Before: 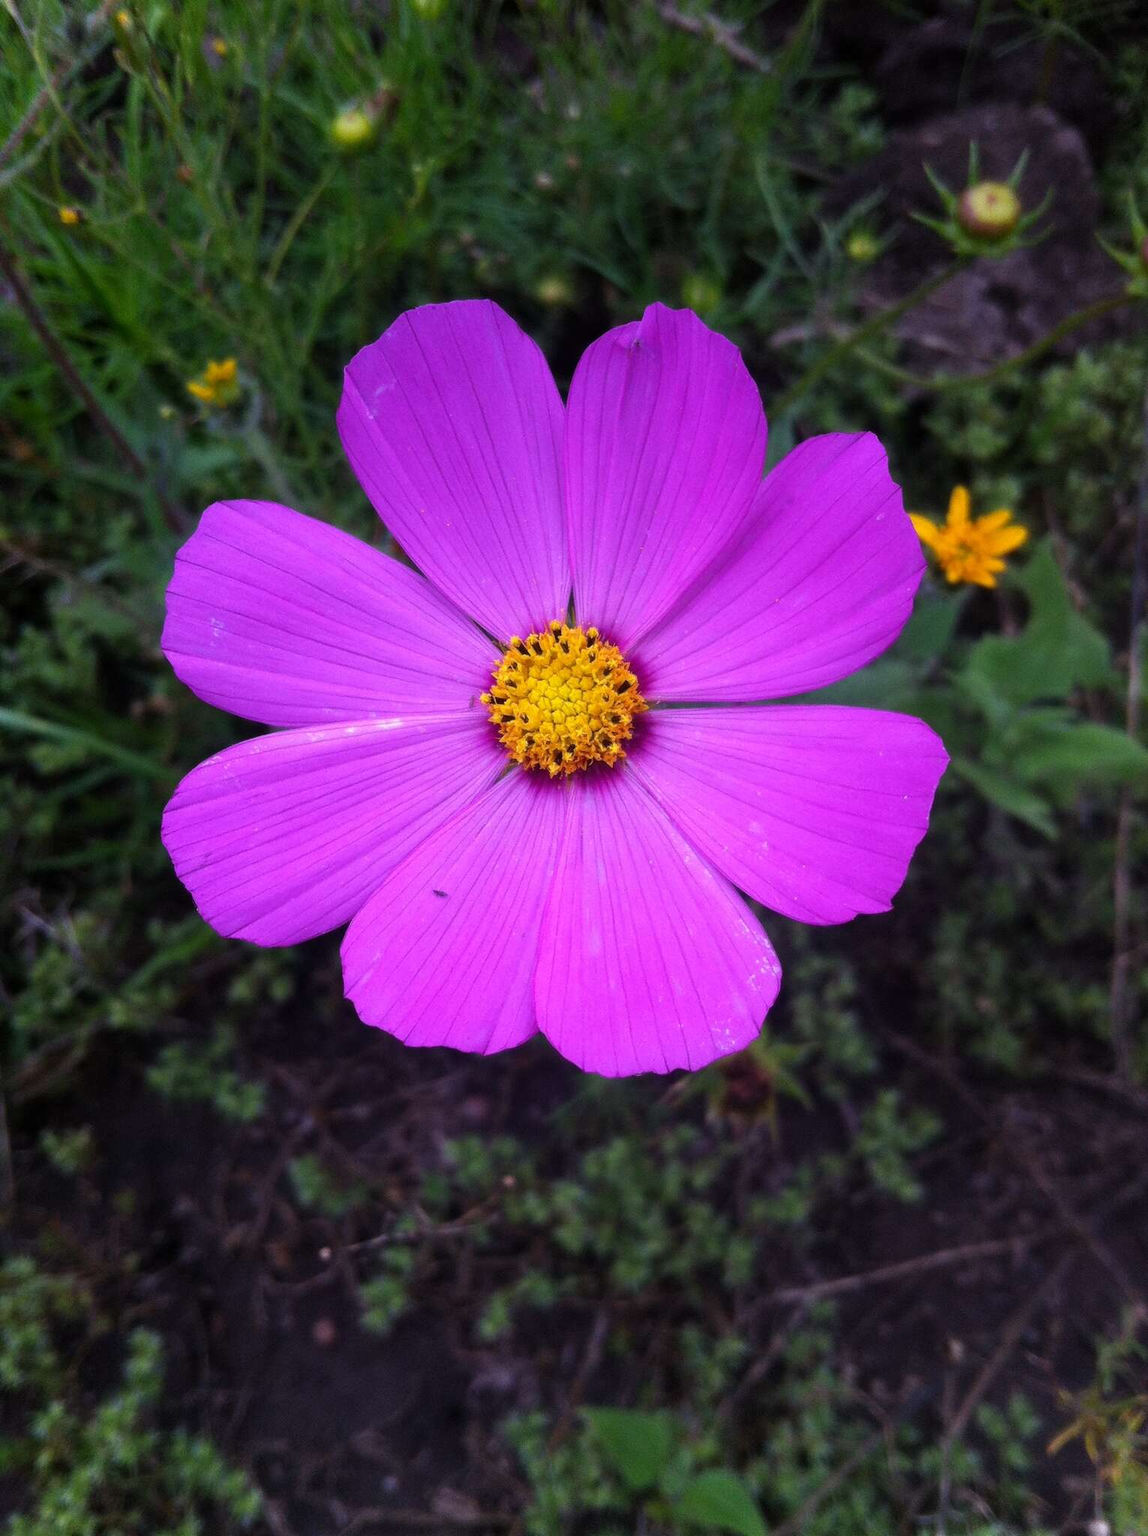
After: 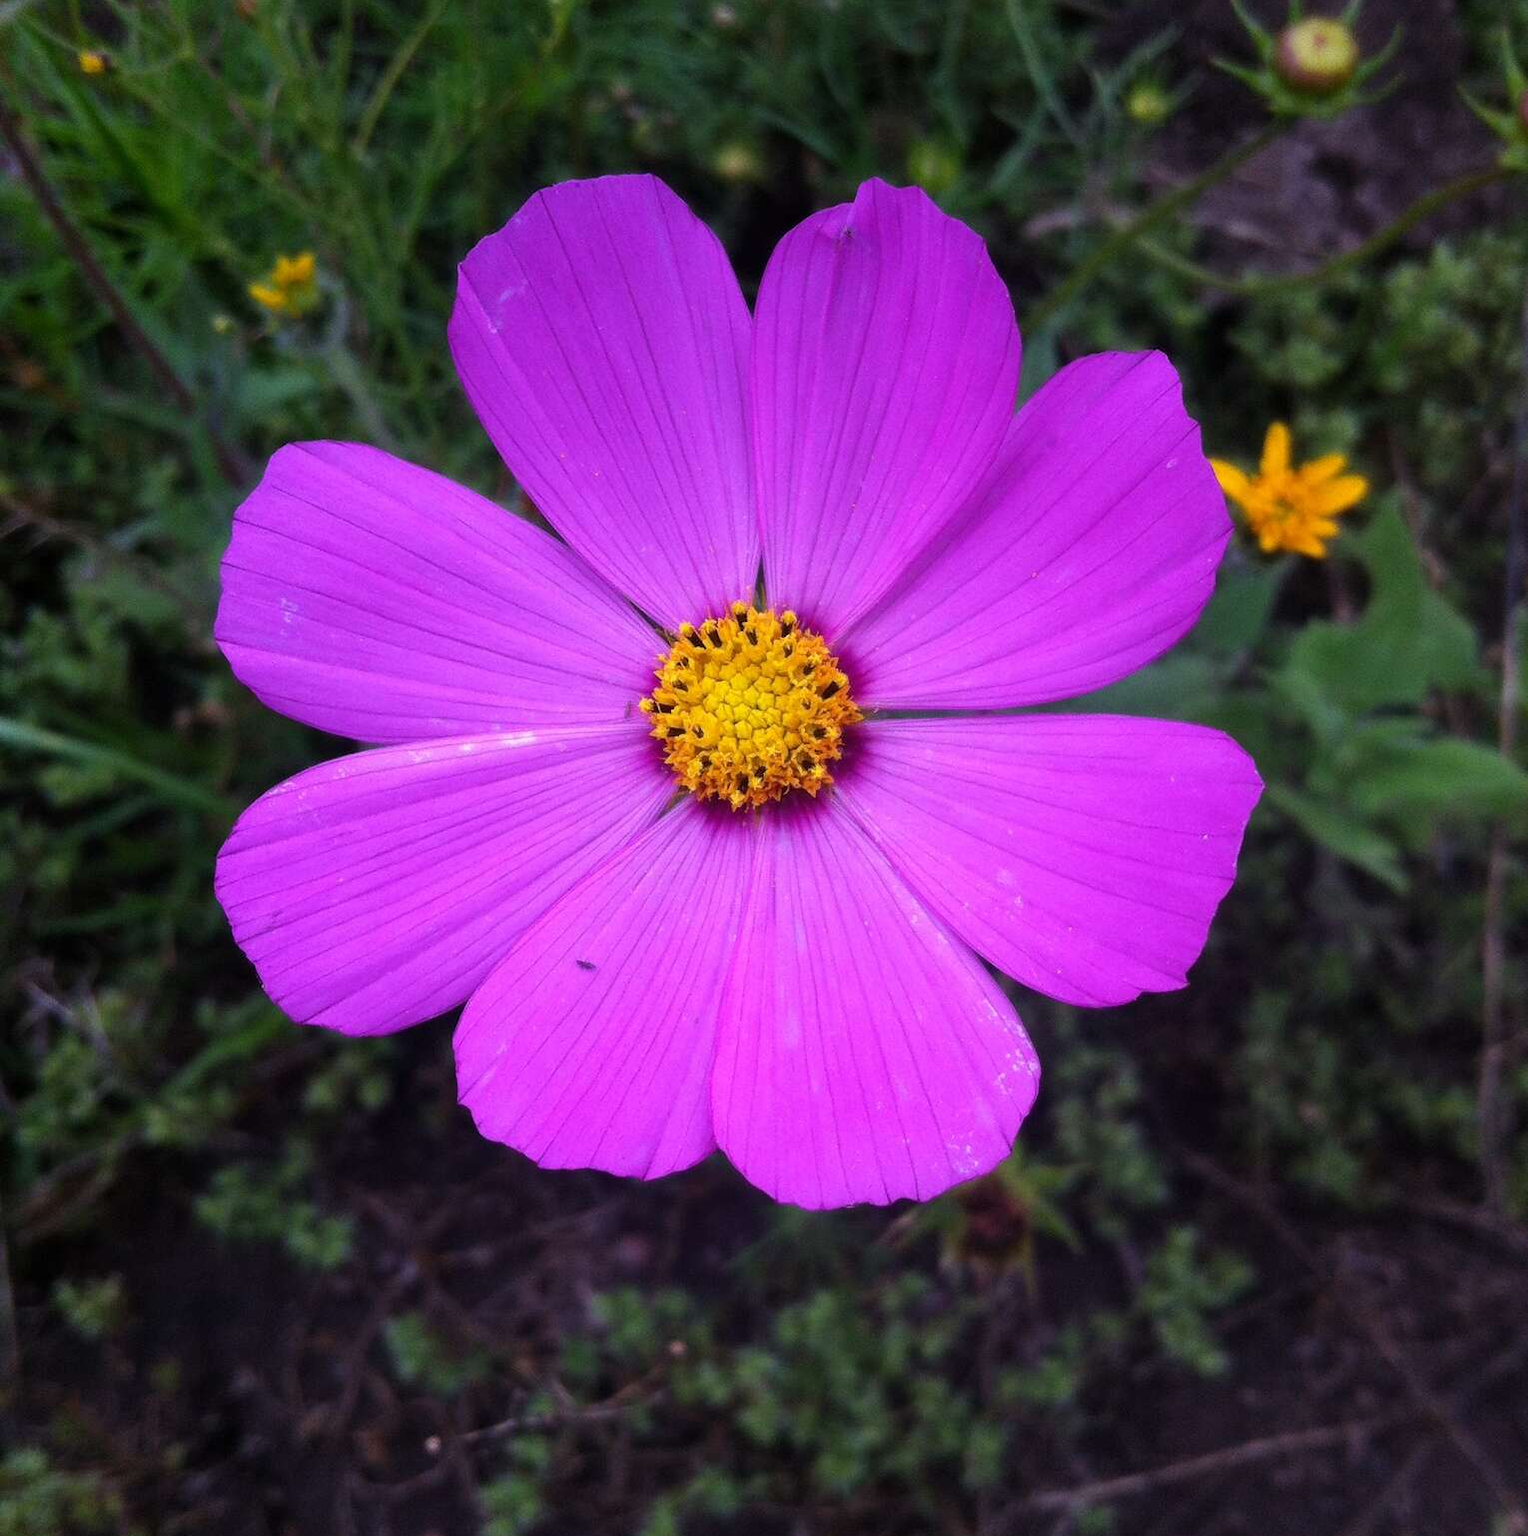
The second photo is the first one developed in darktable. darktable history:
crop: top 11.008%, bottom 13.894%
